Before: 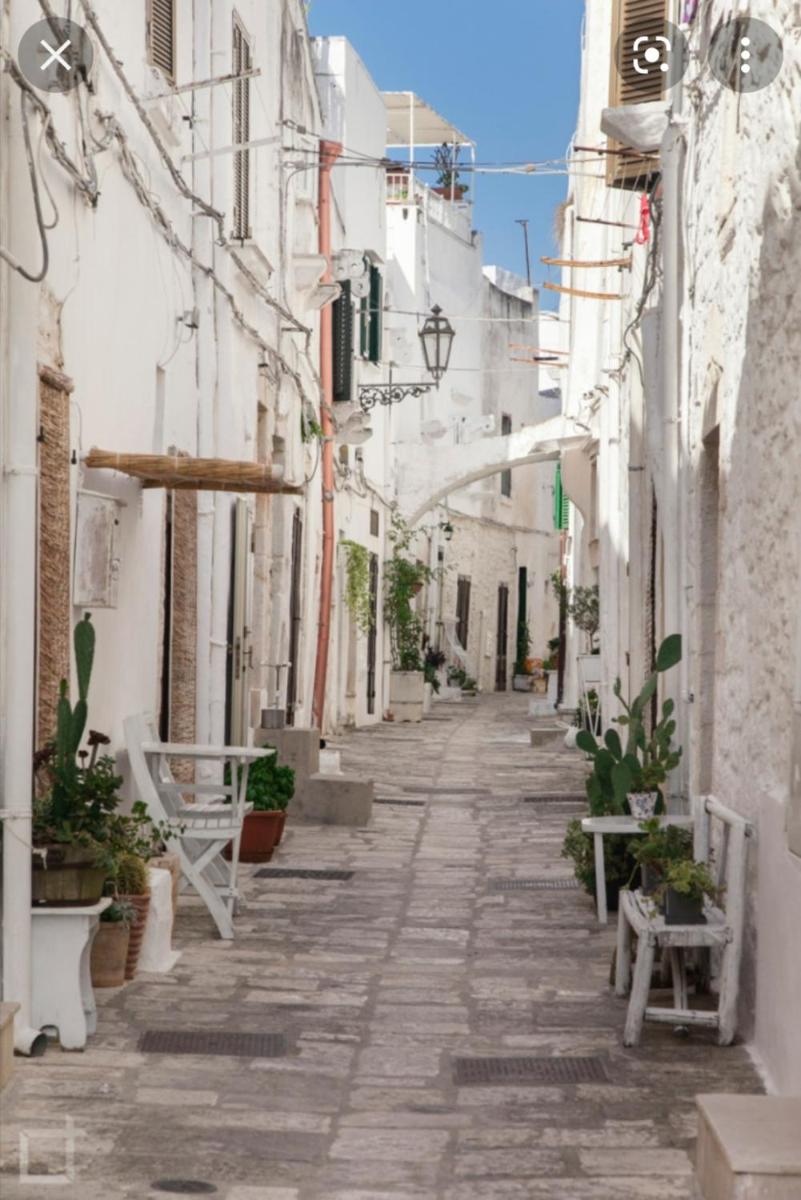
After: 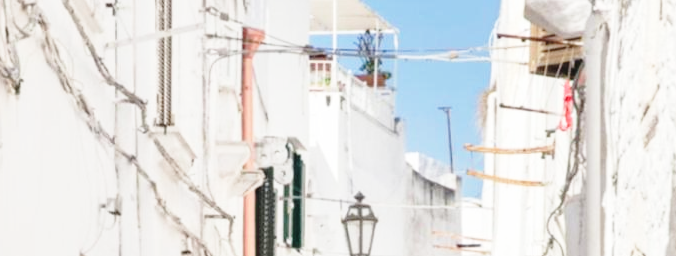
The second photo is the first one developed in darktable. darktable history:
base curve: curves: ch0 [(0, 0) (0.028, 0.03) (0.121, 0.232) (0.46, 0.748) (0.859, 0.968) (1, 1)], preserve colors none
crop and rotate: left 9.659%, top 9.449%, right 5.915%, bottom 69.213%
